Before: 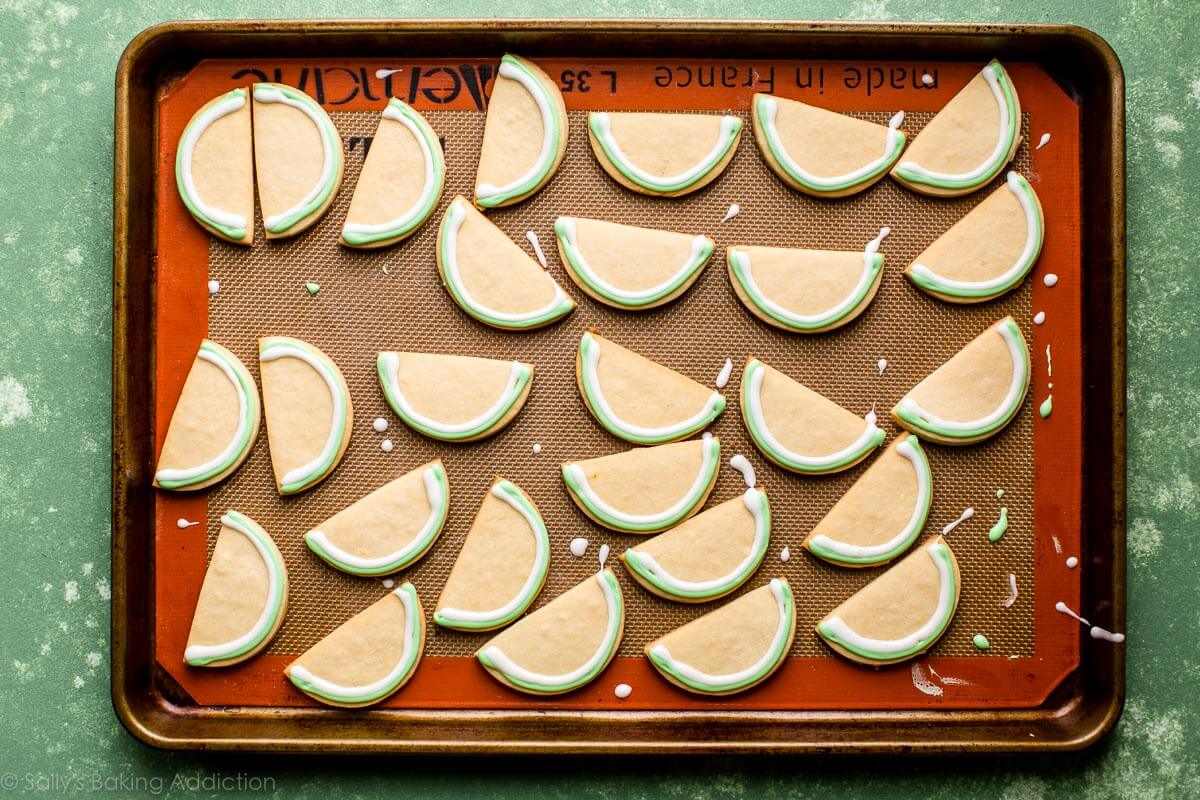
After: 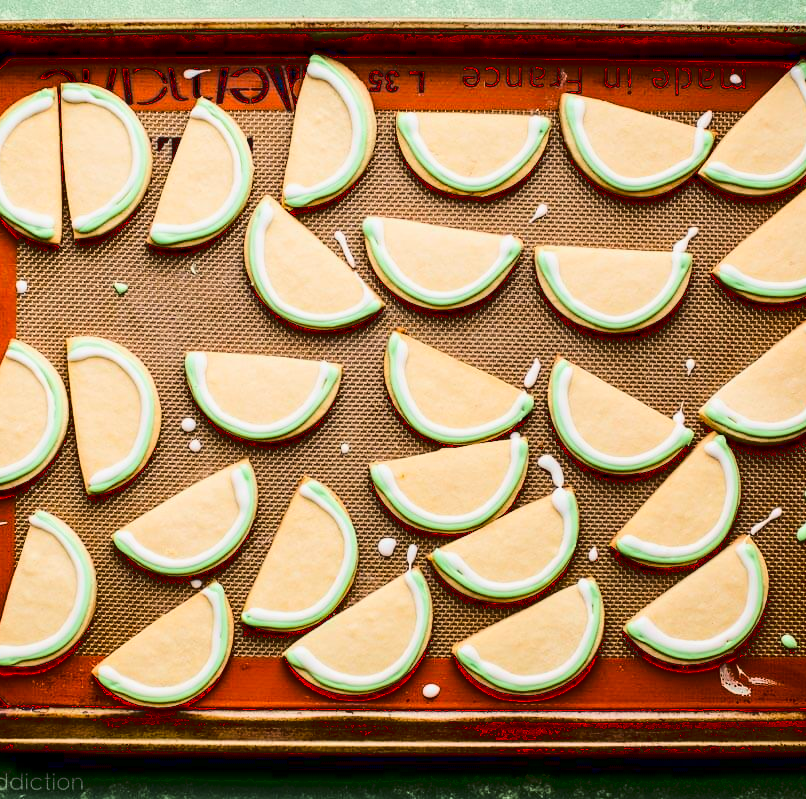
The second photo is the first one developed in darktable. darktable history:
contrast brightness saturation: contrast 0.045
tone curve: curves: ch0 [(0, 0) (0.003, 0.084) (0.011, 0.084) (0.025, 0.084) (0.044, 0.084) (0.069, 0.085) (0.1, 0.09) (0.136, 0.1) (0.177, 0.119) (0.224, 0.144) (0.277, 0.205) (0.335, 0.298) (0.399, 0.417) (0.468, 0.525) (0.543, 0.631) (0.623, 0.72) (0.709, 0.8) (0.801, 0.867) (0.898, 0.934) (1, 1)], color space Lab, linked channels, preserve colors none
exposure: black level correction 0.009, exposure -0.161 EV, compensate highlight preservation false
crop and rotate: left 16.012%, right 16.782%
